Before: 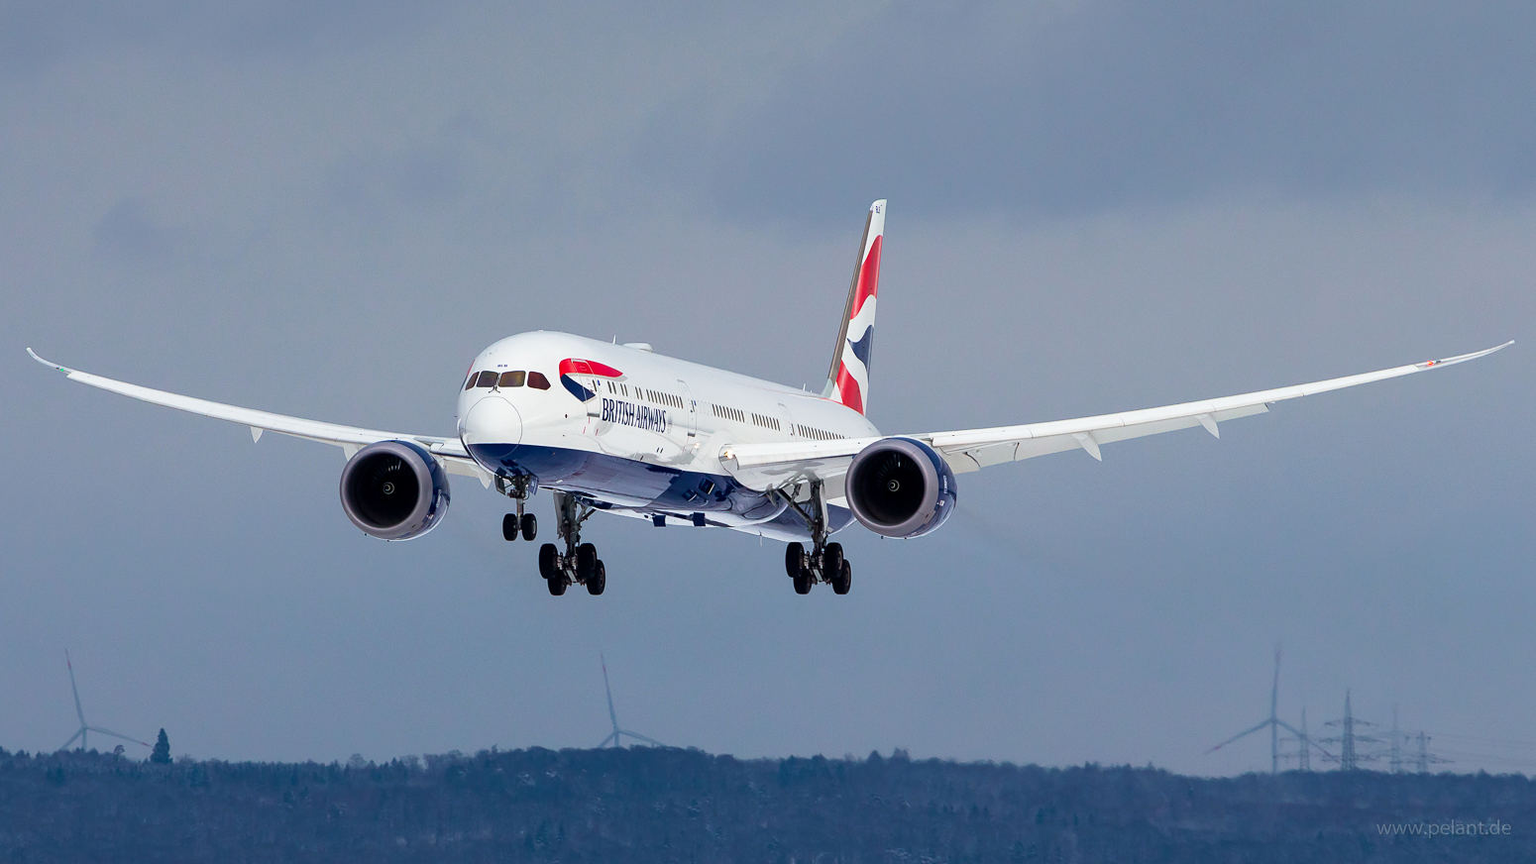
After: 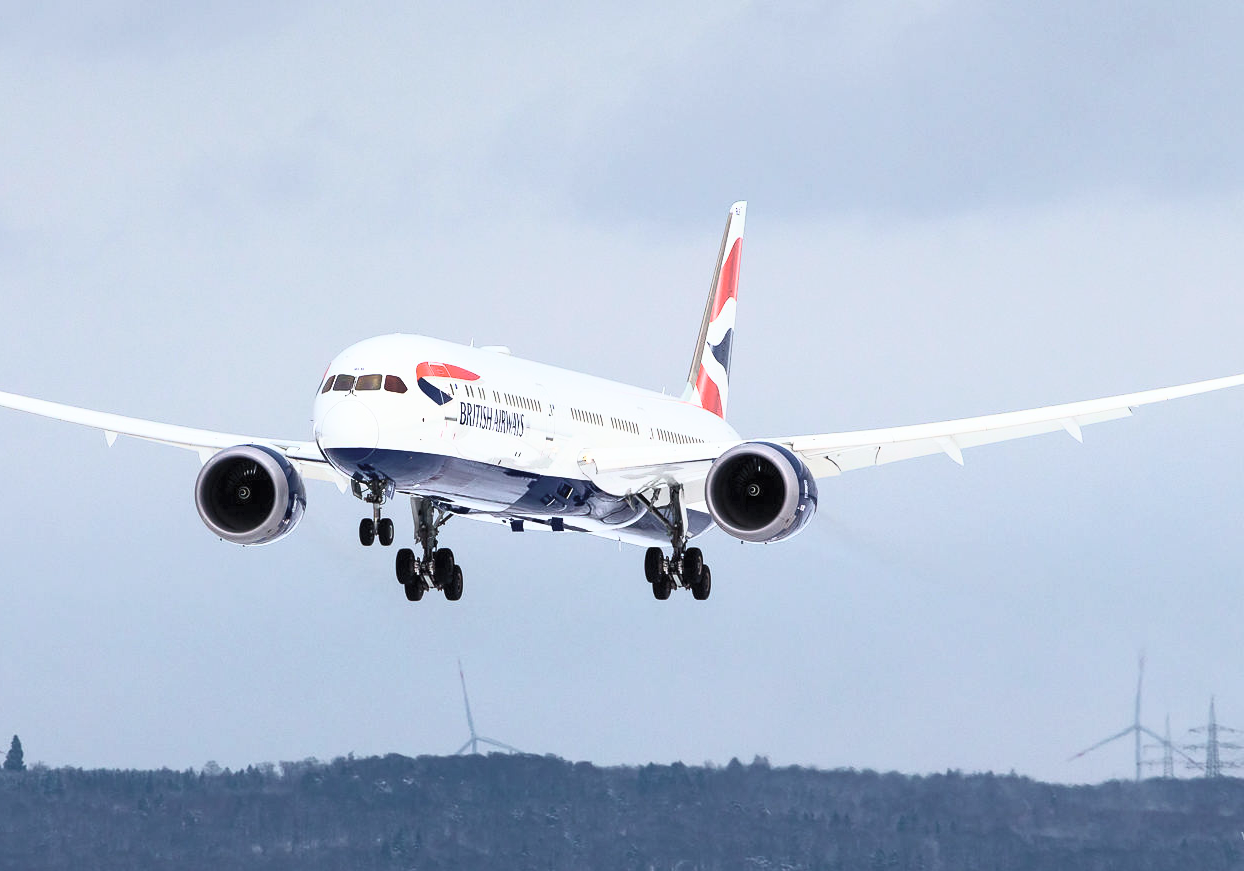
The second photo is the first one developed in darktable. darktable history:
contrast brightness saturation: contrast 0.439, brightness 0.557, saturation -0.186
crop and rotate: left 9.595%, right 10.139%
